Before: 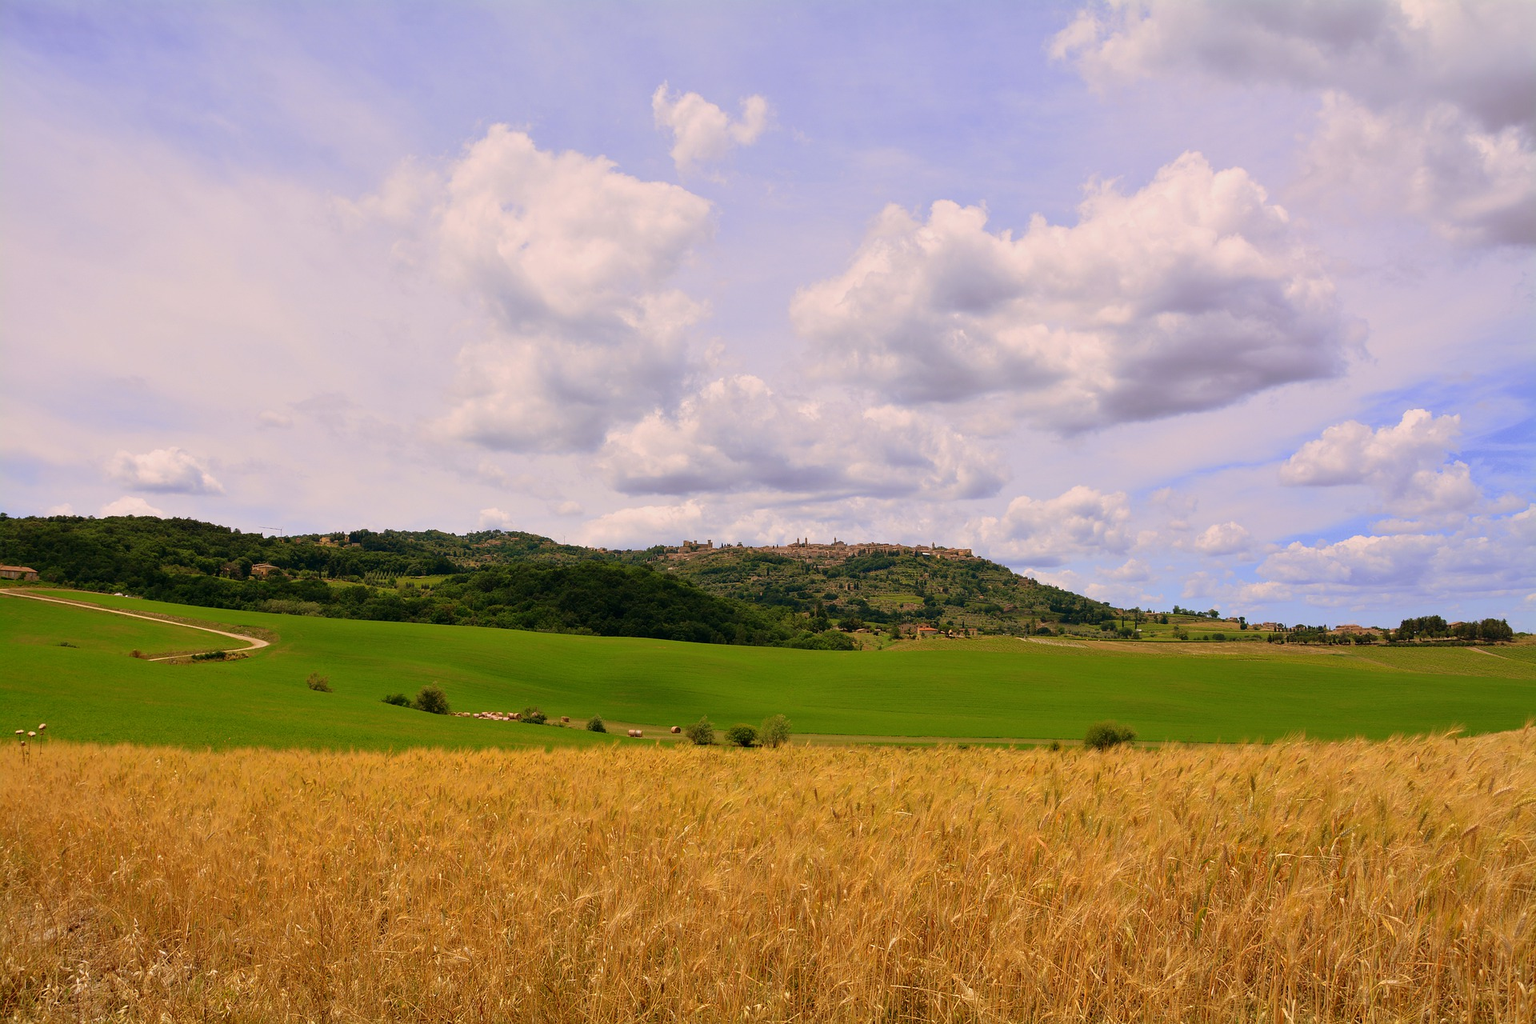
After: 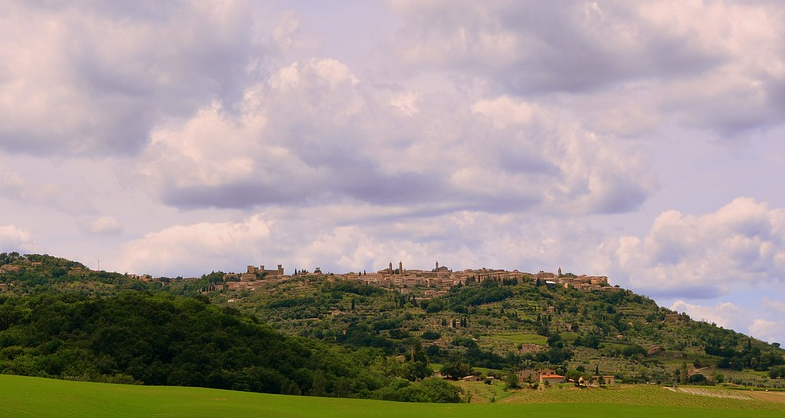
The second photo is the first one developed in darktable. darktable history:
crop: left 31.65%, top 32.058%, right 27.461%, bottom 35.285%
